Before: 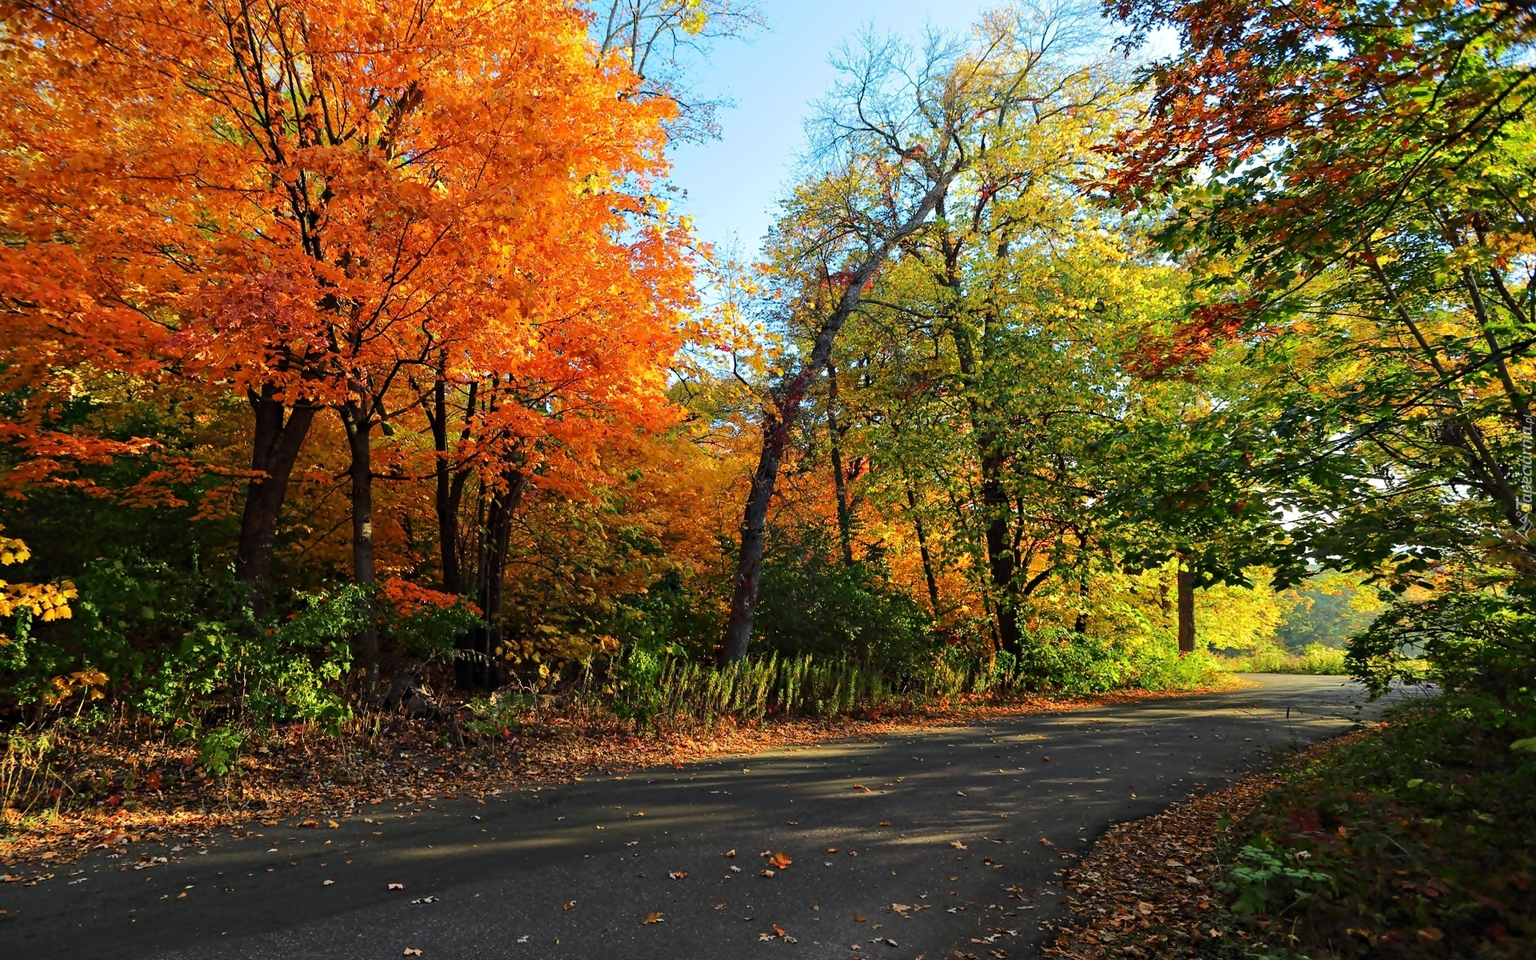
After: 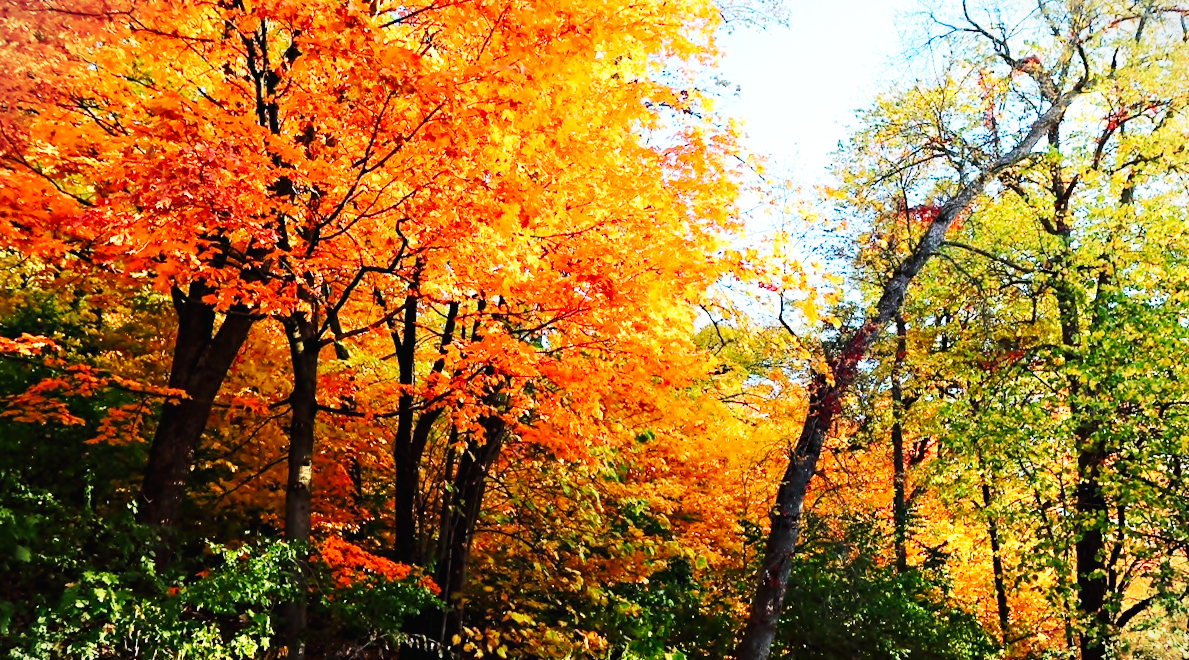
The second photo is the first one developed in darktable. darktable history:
crop and rotate: angle -4.99°, left 2.122%, top 6.945%, right 27.566%, bottom 30.519%
vignetting: fall-off start 100%, brightness -0.282, width/height ratio 1.31
base curve: curves: ch0 [(0, 0.003) (0.001, 0.002) (0.006, 0.004) (0.02, 0.022) (0.048, 0.086) (0.094, 0.234) (0.162, 0.431) (0.258, 0.629) (0.385, 0.8) (0.548, 0.918) (0.751, 0.988) (1, 1)], preserve colors none
